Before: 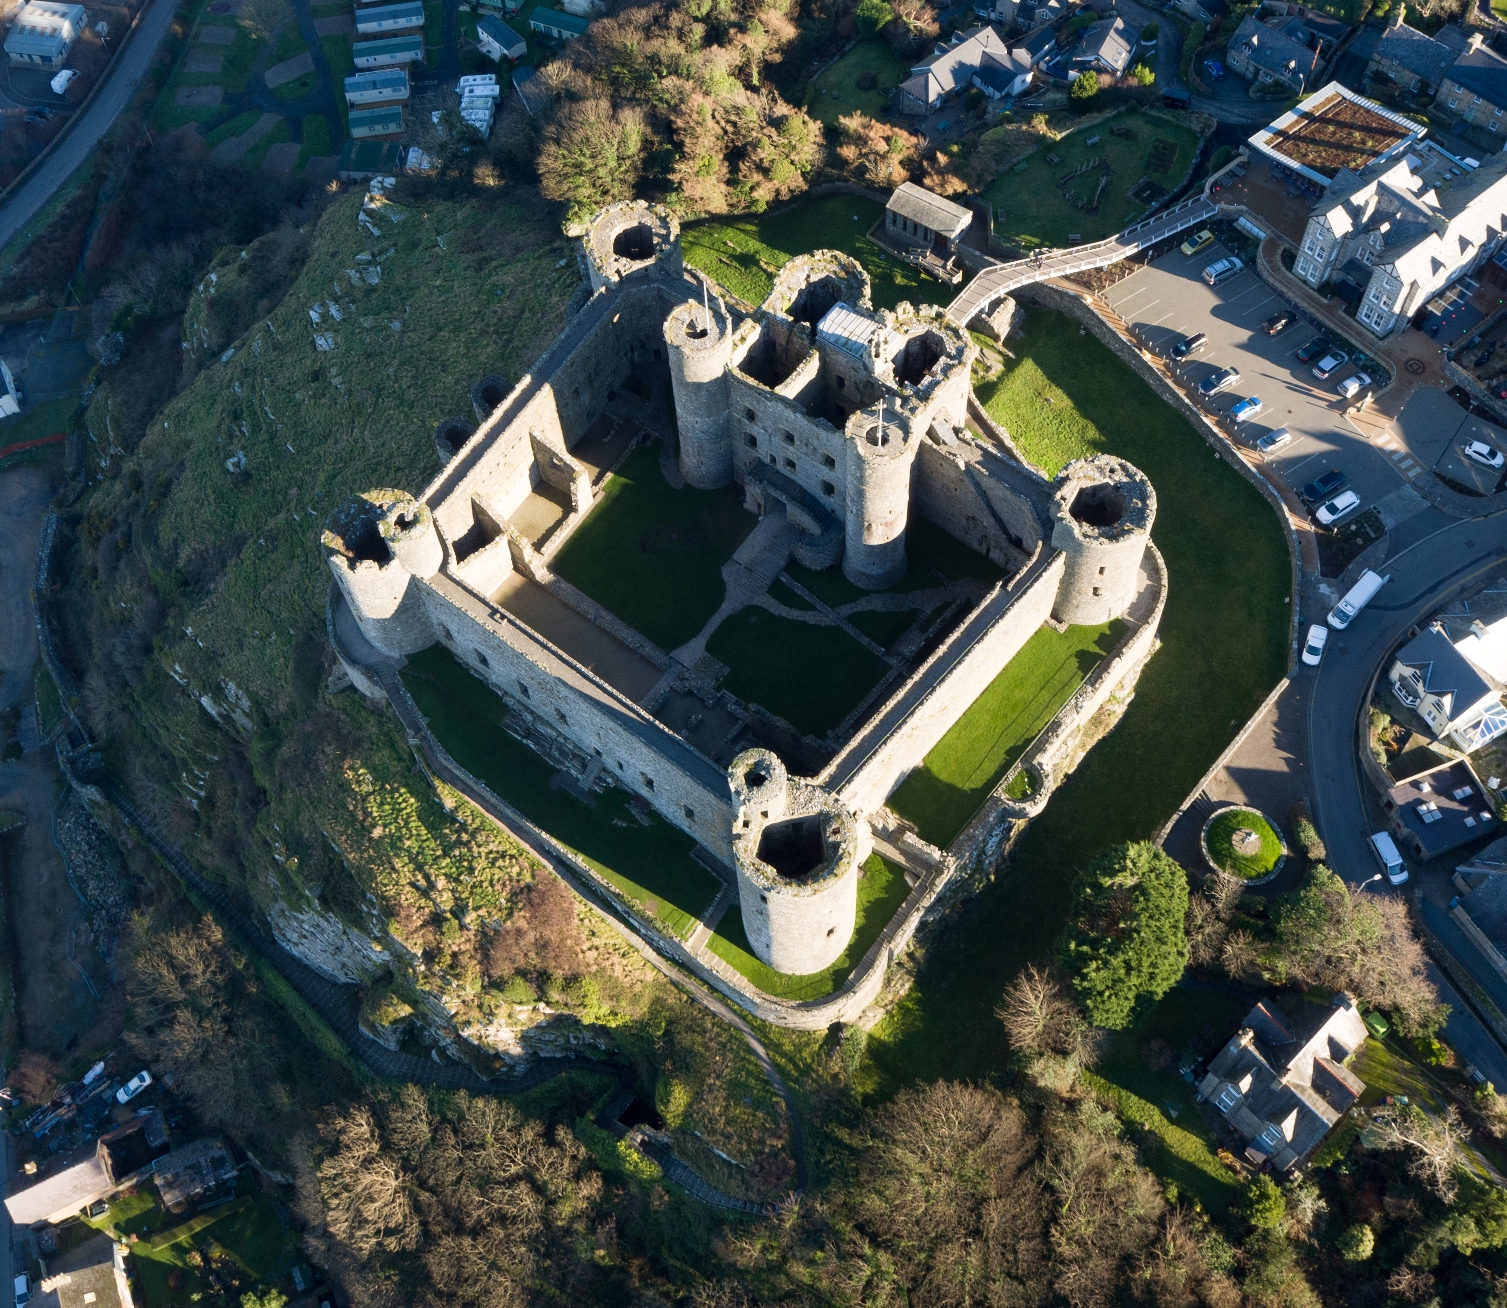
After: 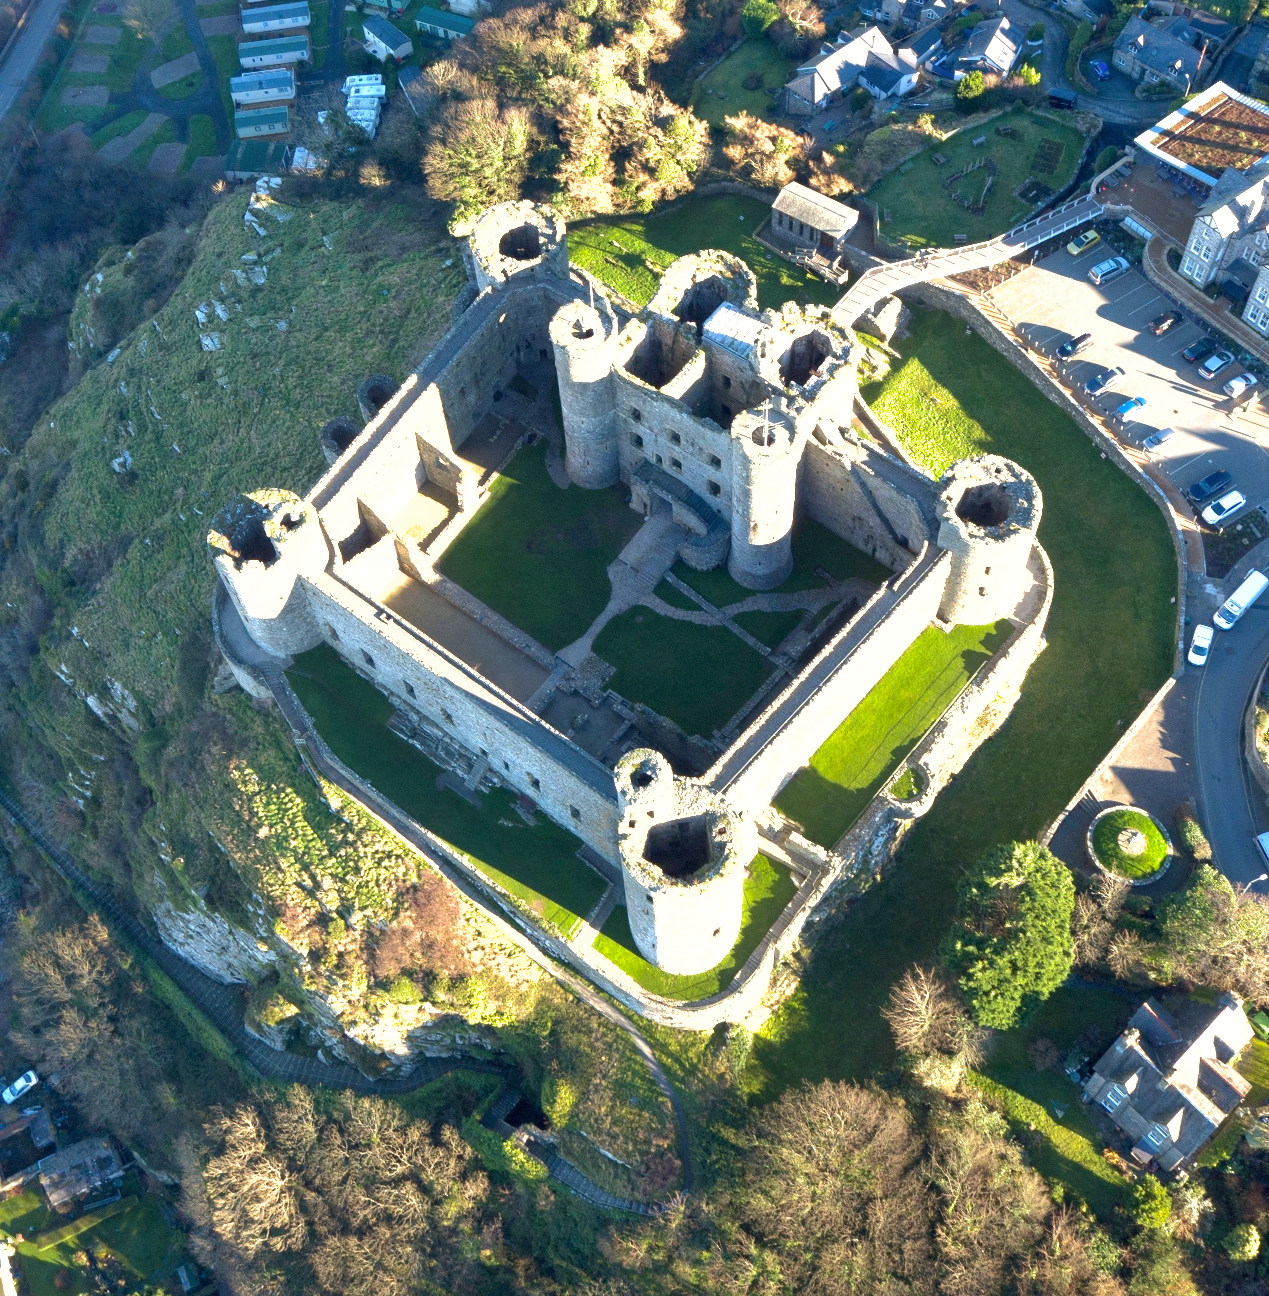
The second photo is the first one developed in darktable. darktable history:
exposure: black level correction 0, exposure 1.198 EV, compensate exposure bias true, compensate highlight preservation false
shadows and highlights: on, module defaults
crop: left 7.598%, right 7.873%
